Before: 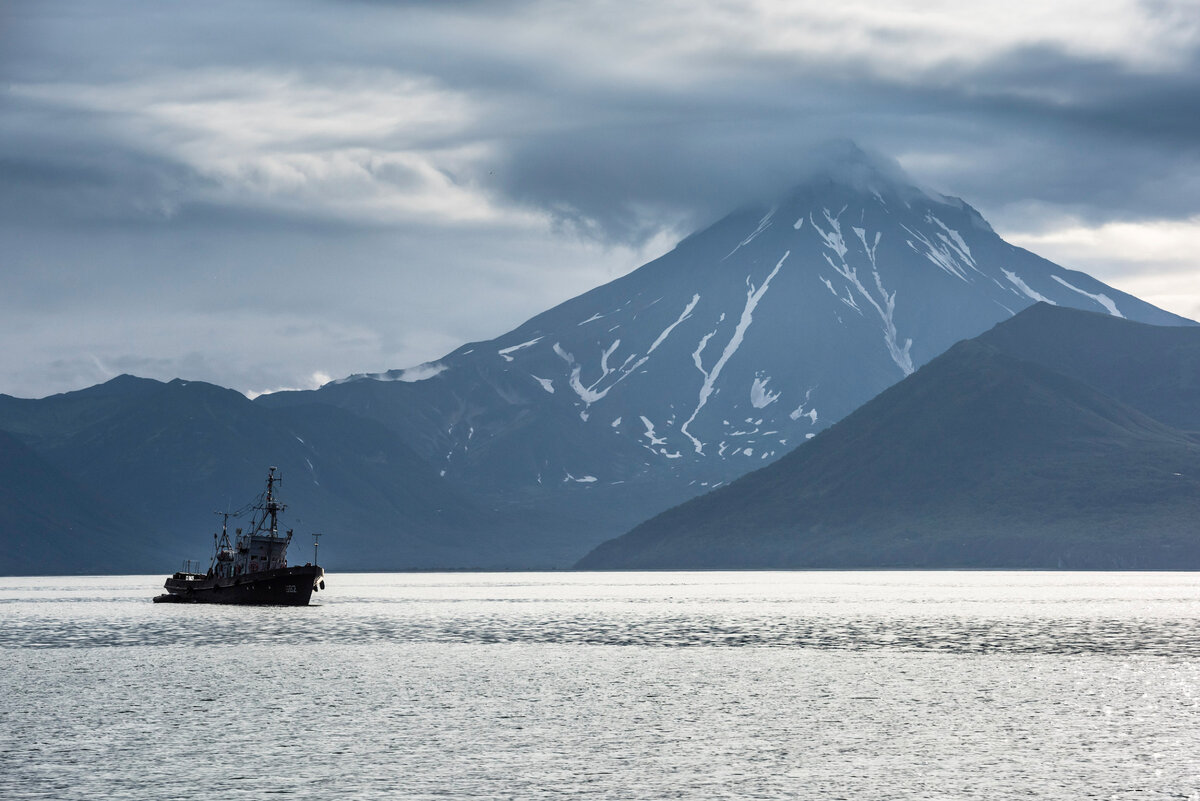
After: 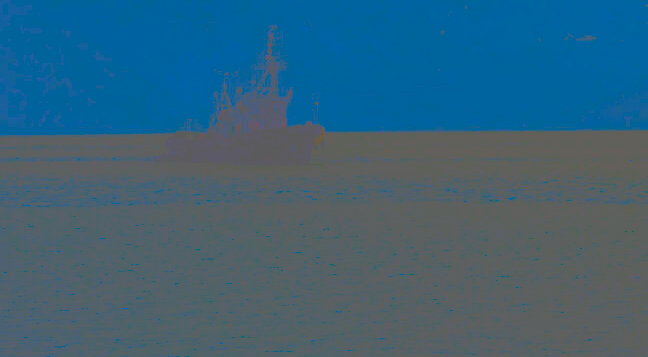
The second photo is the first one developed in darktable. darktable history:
crop and rotate: top 55.172%, right 45.976%, bottom 0.181%
contrast brightness saturation: contrast -0.98, brightness -0.163, saturation 0.742
haze removal: strength 0.499, distance 0.426, compatibility mode true, adaptive false
